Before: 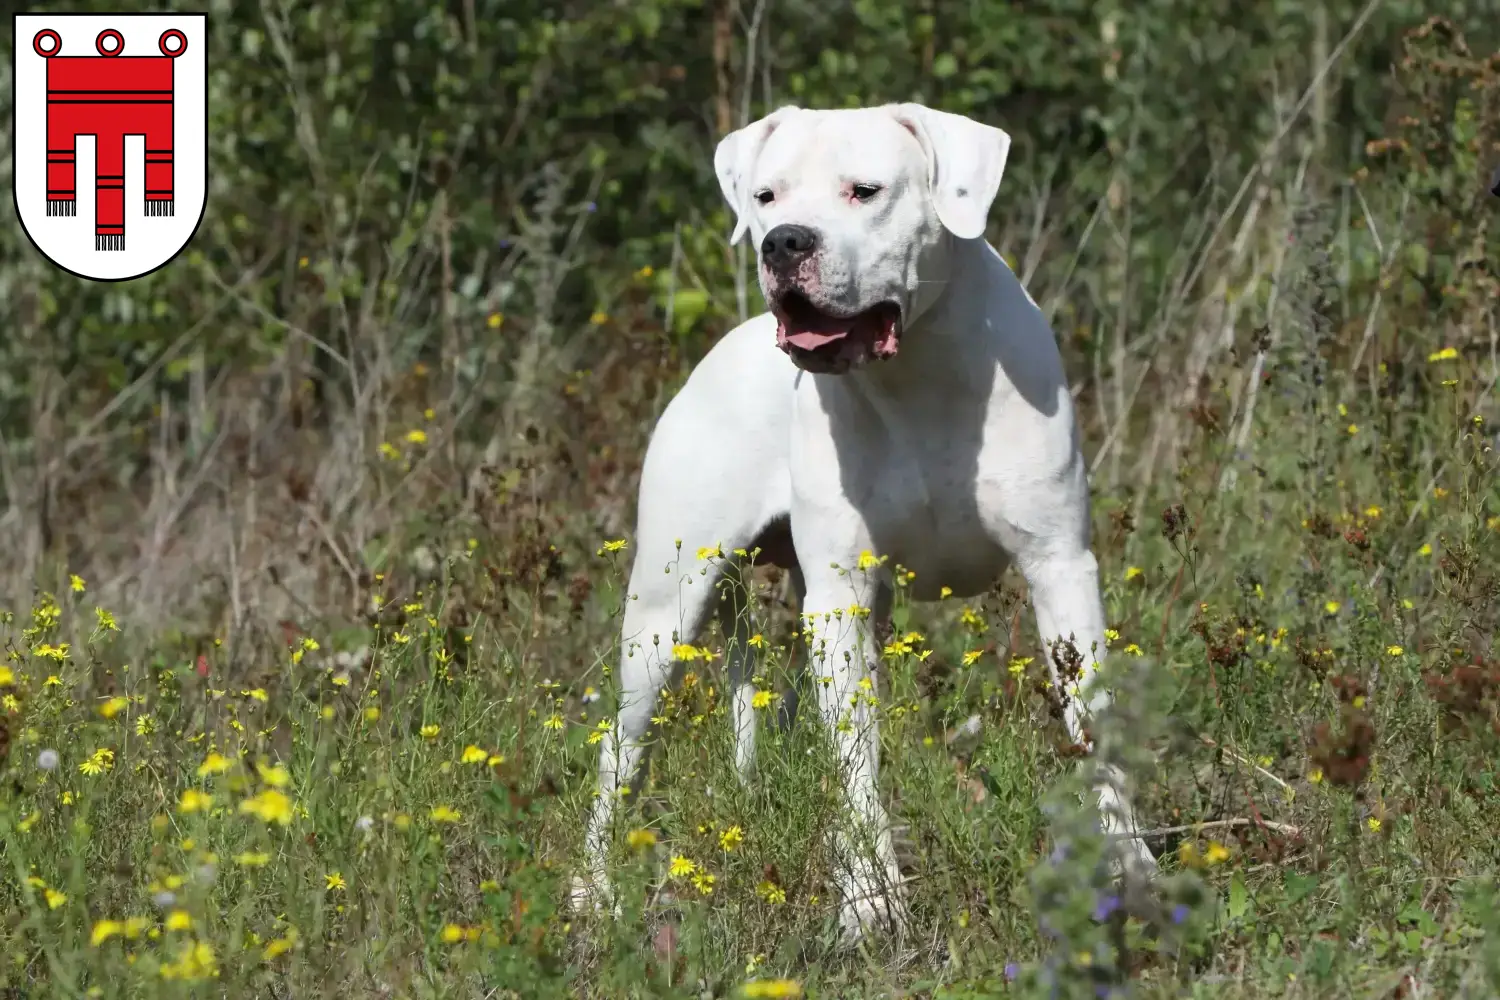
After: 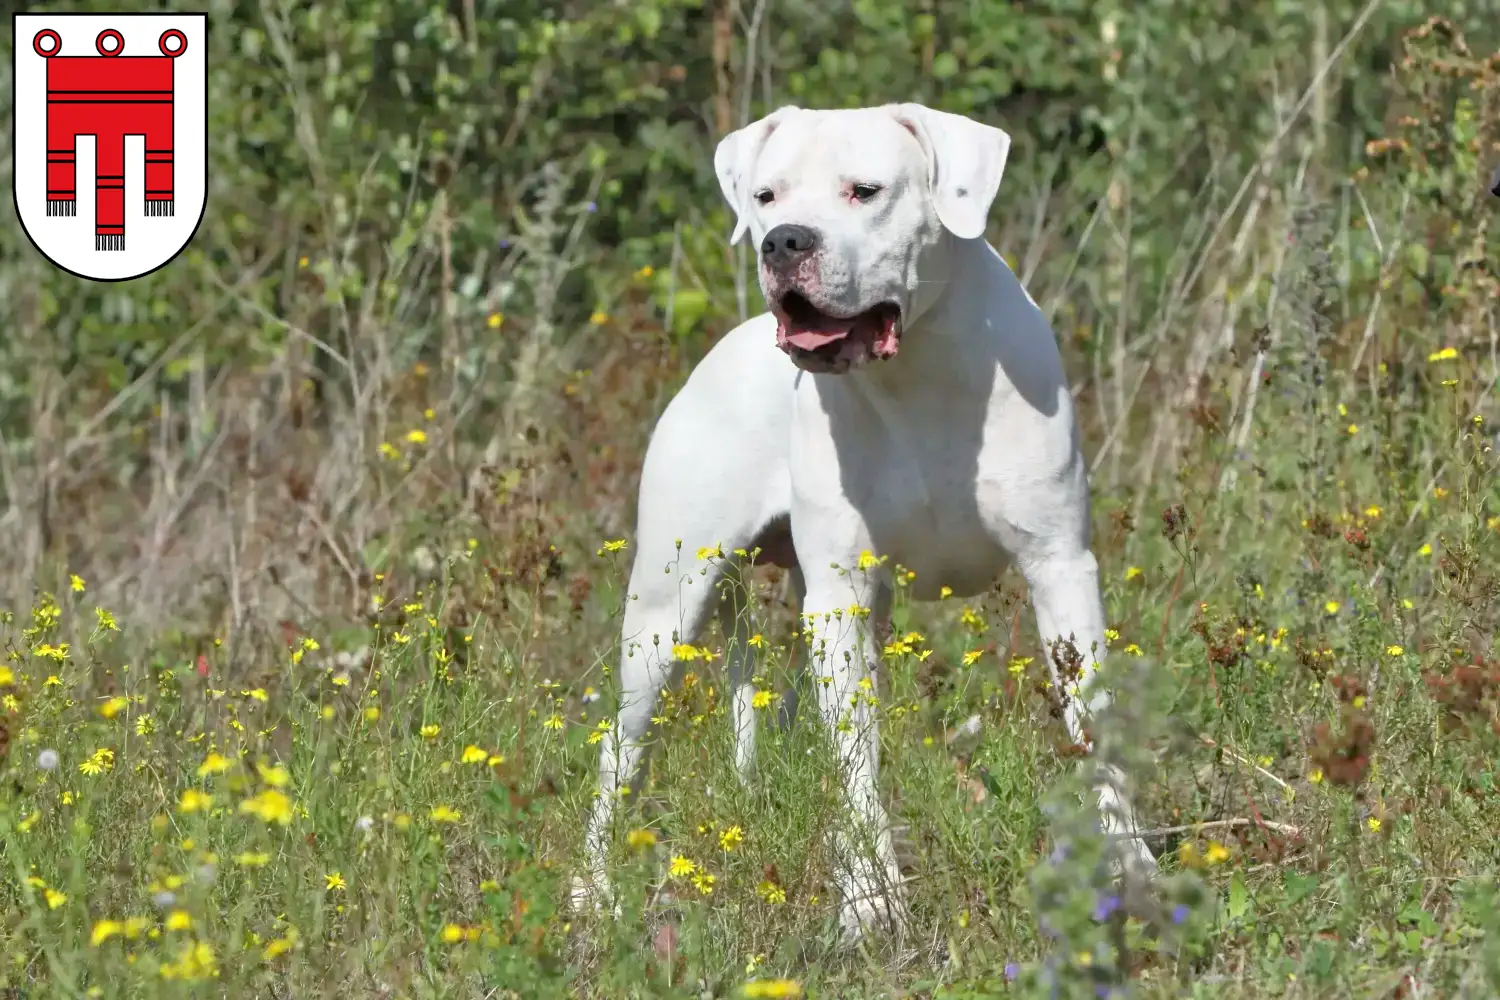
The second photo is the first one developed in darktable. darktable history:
tone equalizer: -7 EV 0.145 EV, -6 EV 0.614 EV, -5 EV 1.16 EV, -4 EV 1.36 EV, -3 EV 1.15 EV, -2 EV 0.6 EV, -1 EV 0.157 EV
